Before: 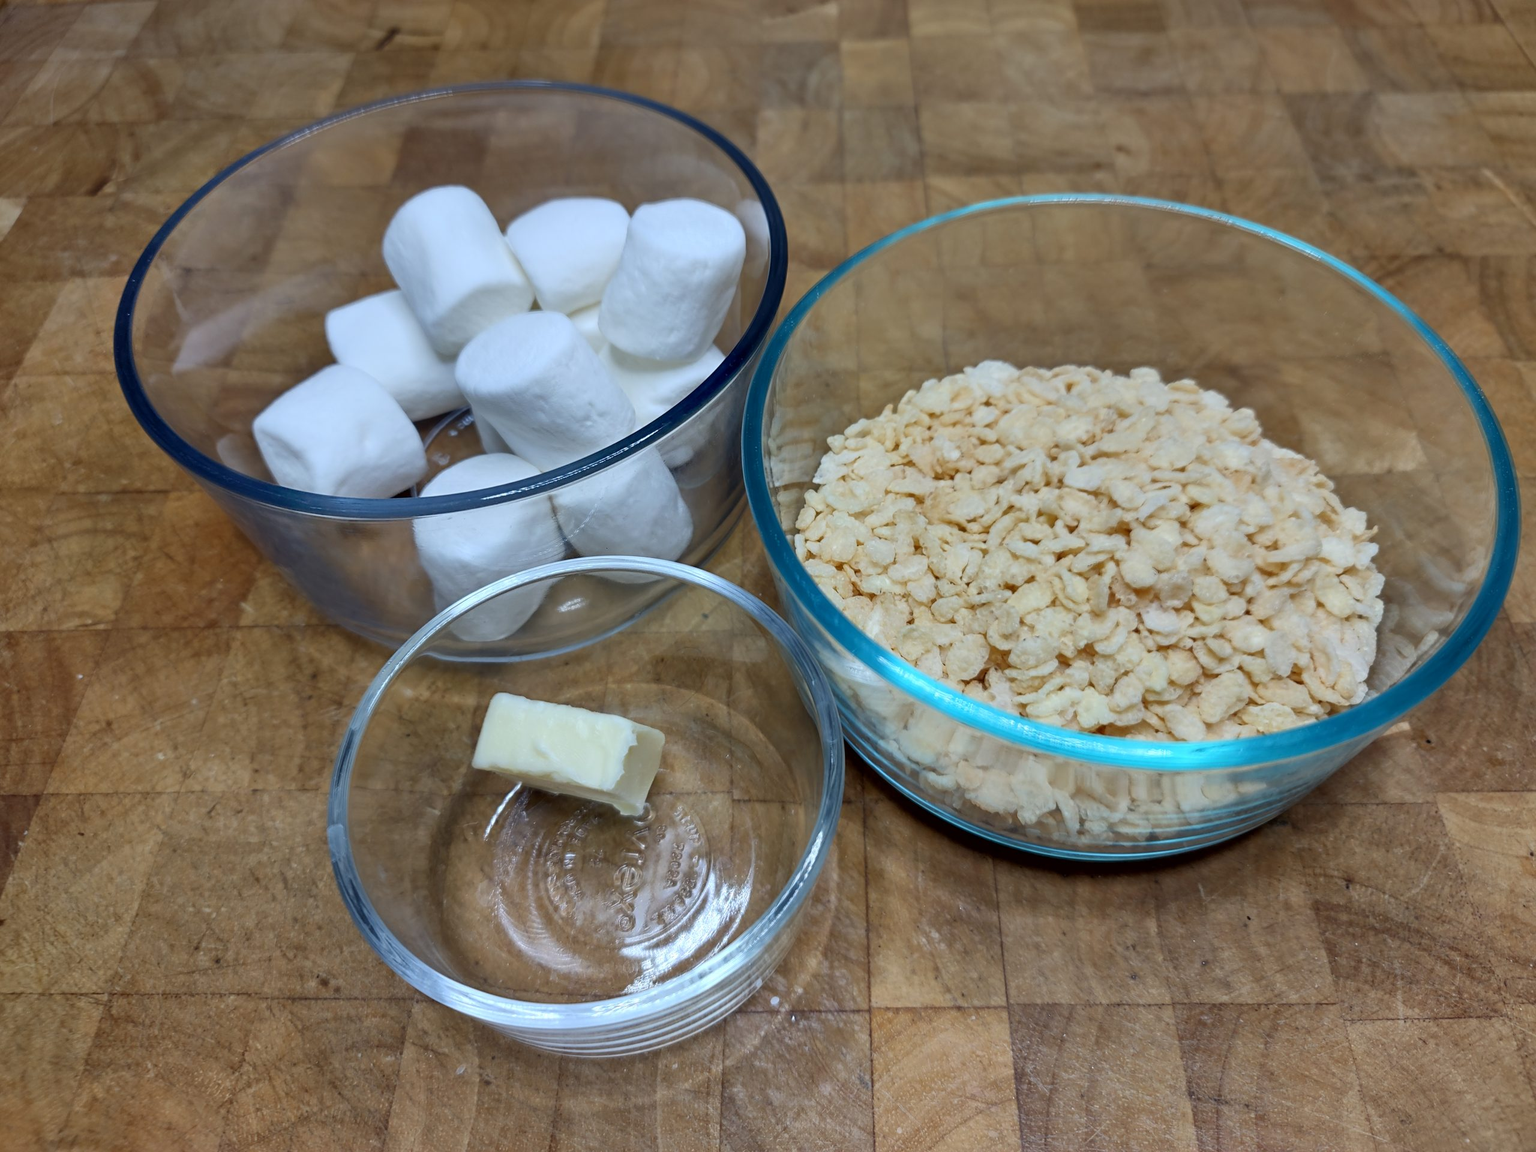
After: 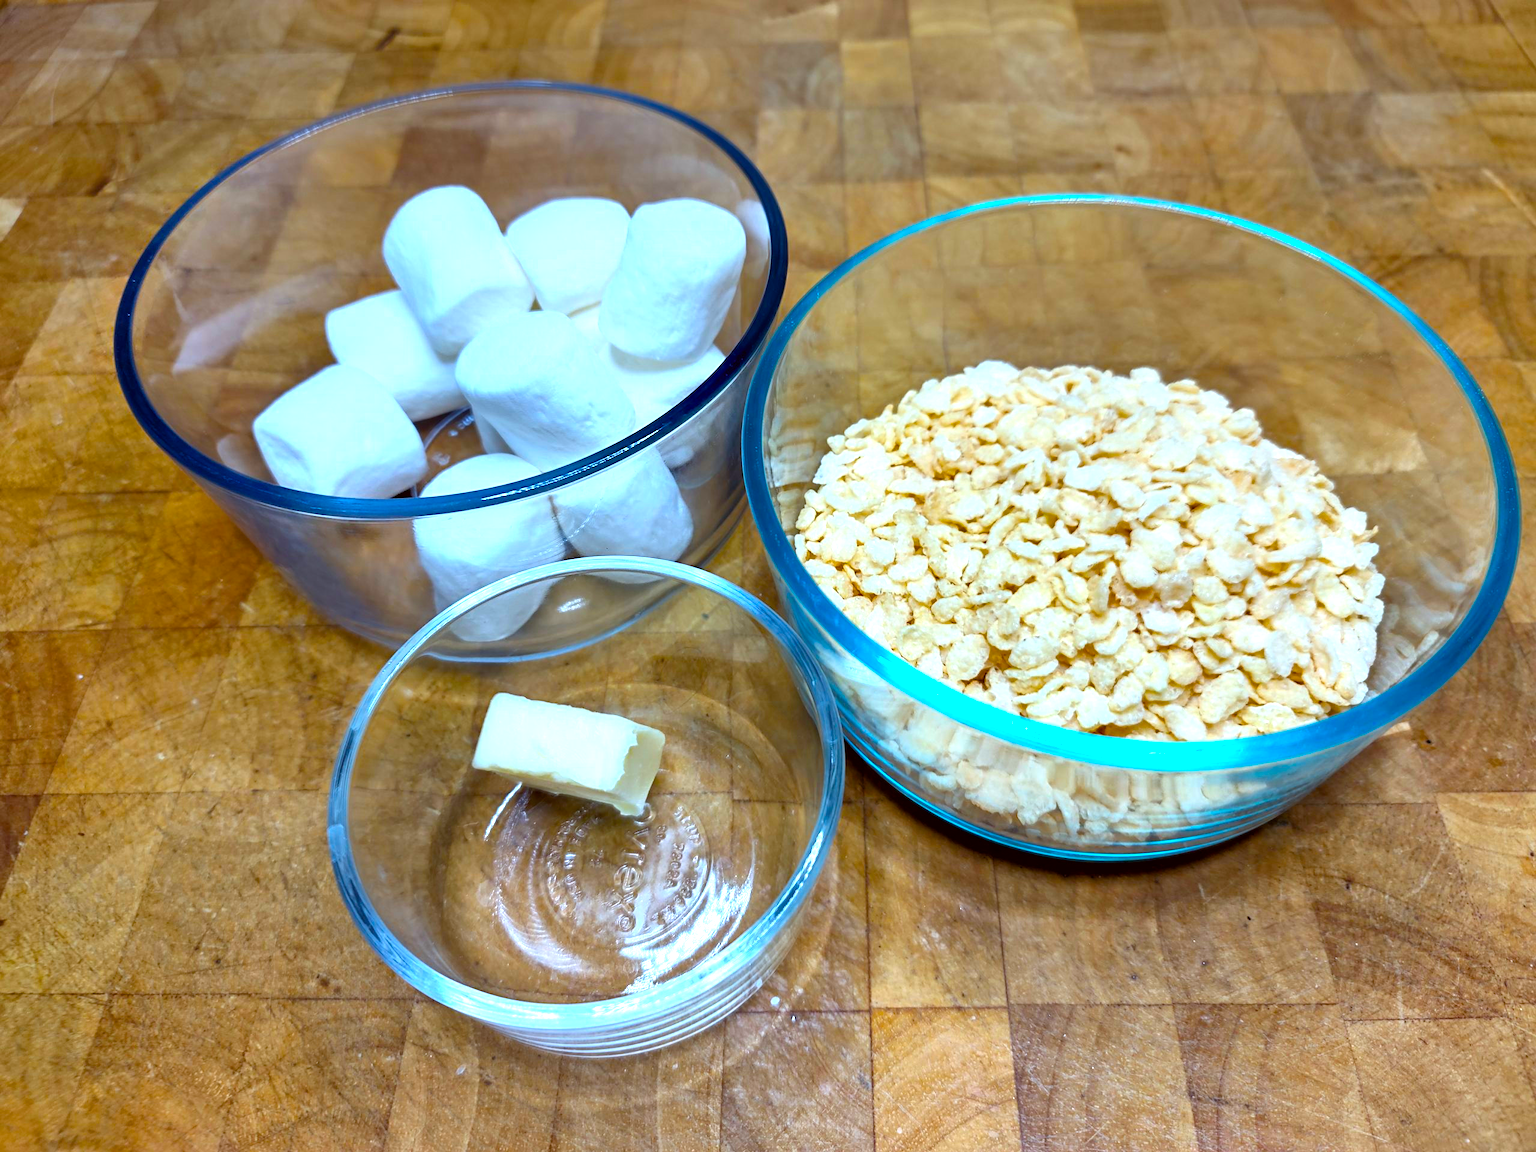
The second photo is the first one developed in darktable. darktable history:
color correction: highlights a* -2.73, highlights b* -2.09, shadows a* 2.41, shadows b* 2.73
color balance rgb: linear chroma grading › global chroma 10%, perceptual saturation grading › global saturation 40%, perceptual brilliance grading › global brilliance 30%, global vibrance 20%
white balance: red 0.974, blue 1.044
